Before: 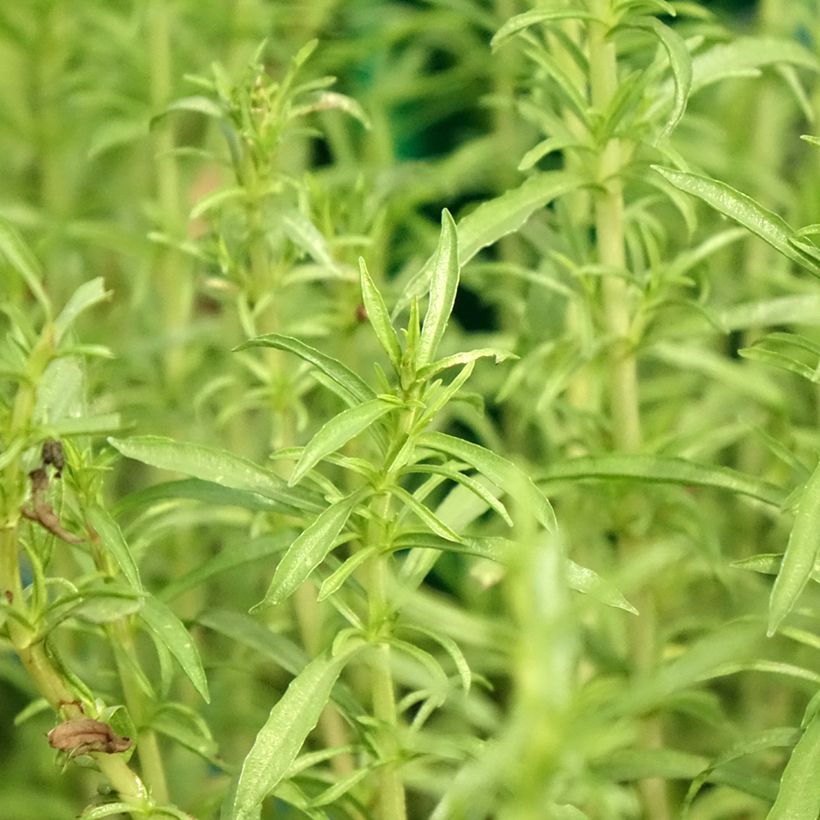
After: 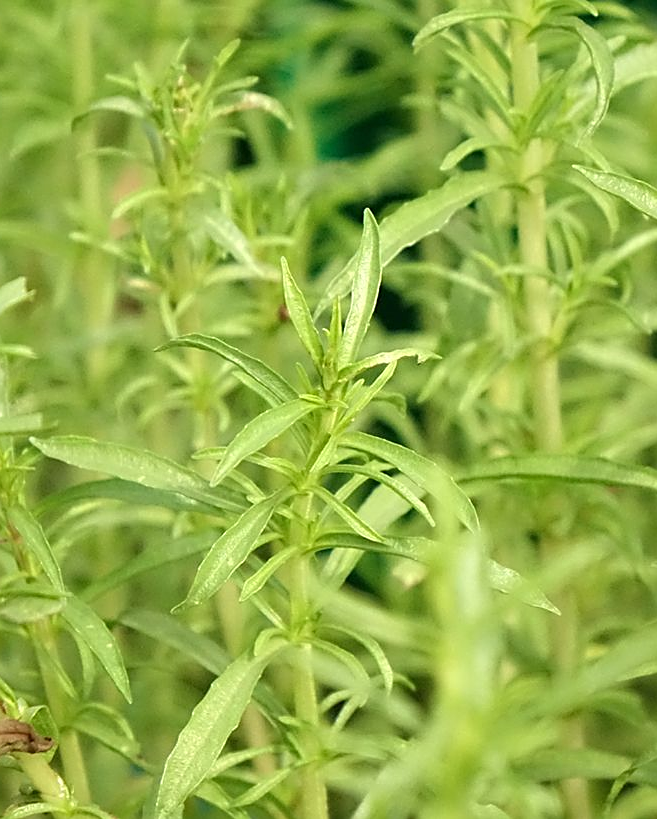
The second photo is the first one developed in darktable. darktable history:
crop and rotate: left 9.597%, right 10.195%
sharpen: on, module defaults
